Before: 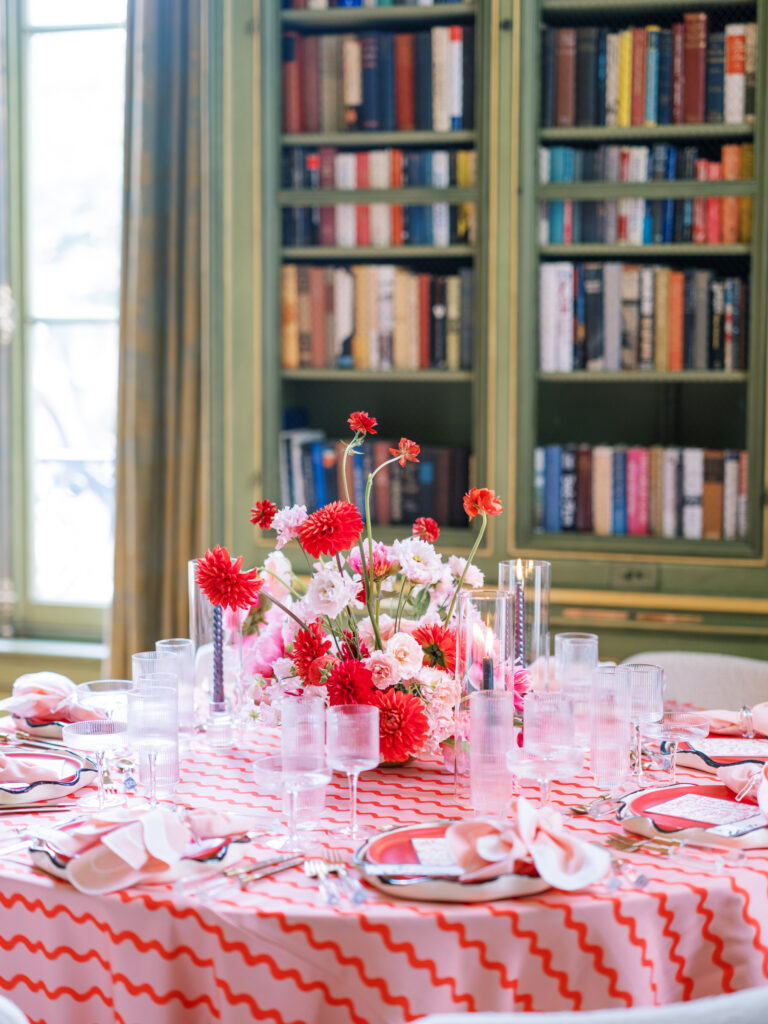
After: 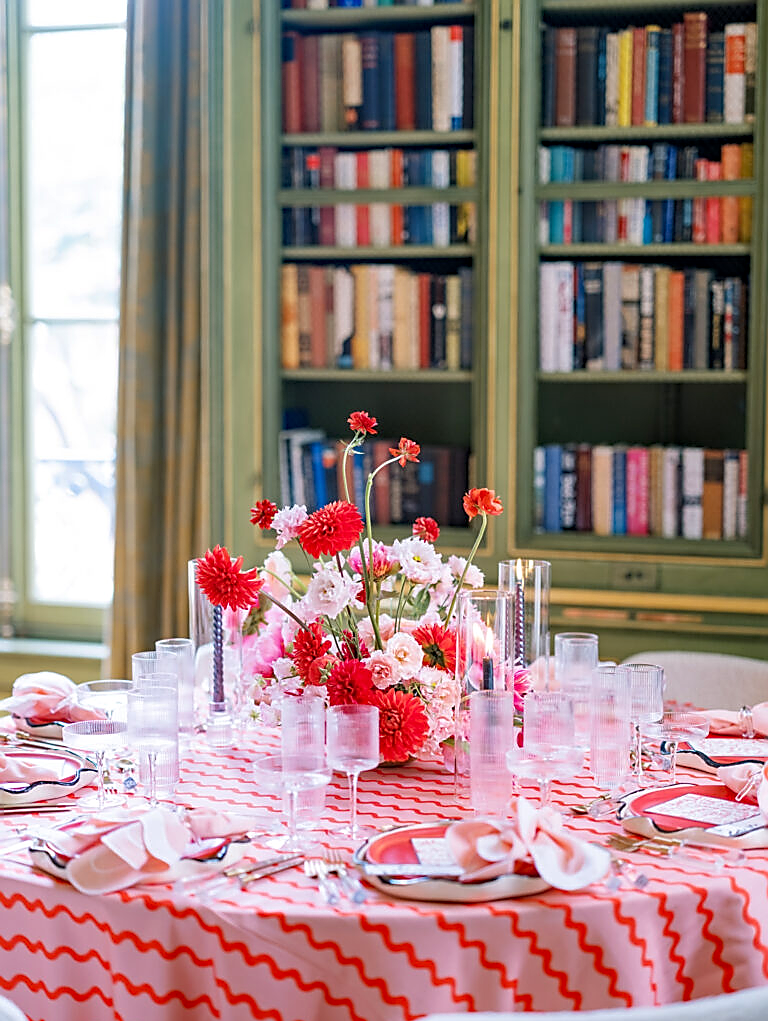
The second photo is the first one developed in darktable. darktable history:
tone equalizer: mask exposure compensation -0.502 EV
crop: top 0.073%, bottom 0.124%
sharpen: radius 1.352, amount 1.256, threshold 0.642
haze removal: compatibility mode true, adaptive false
exposure: compensate highlight preservation false
